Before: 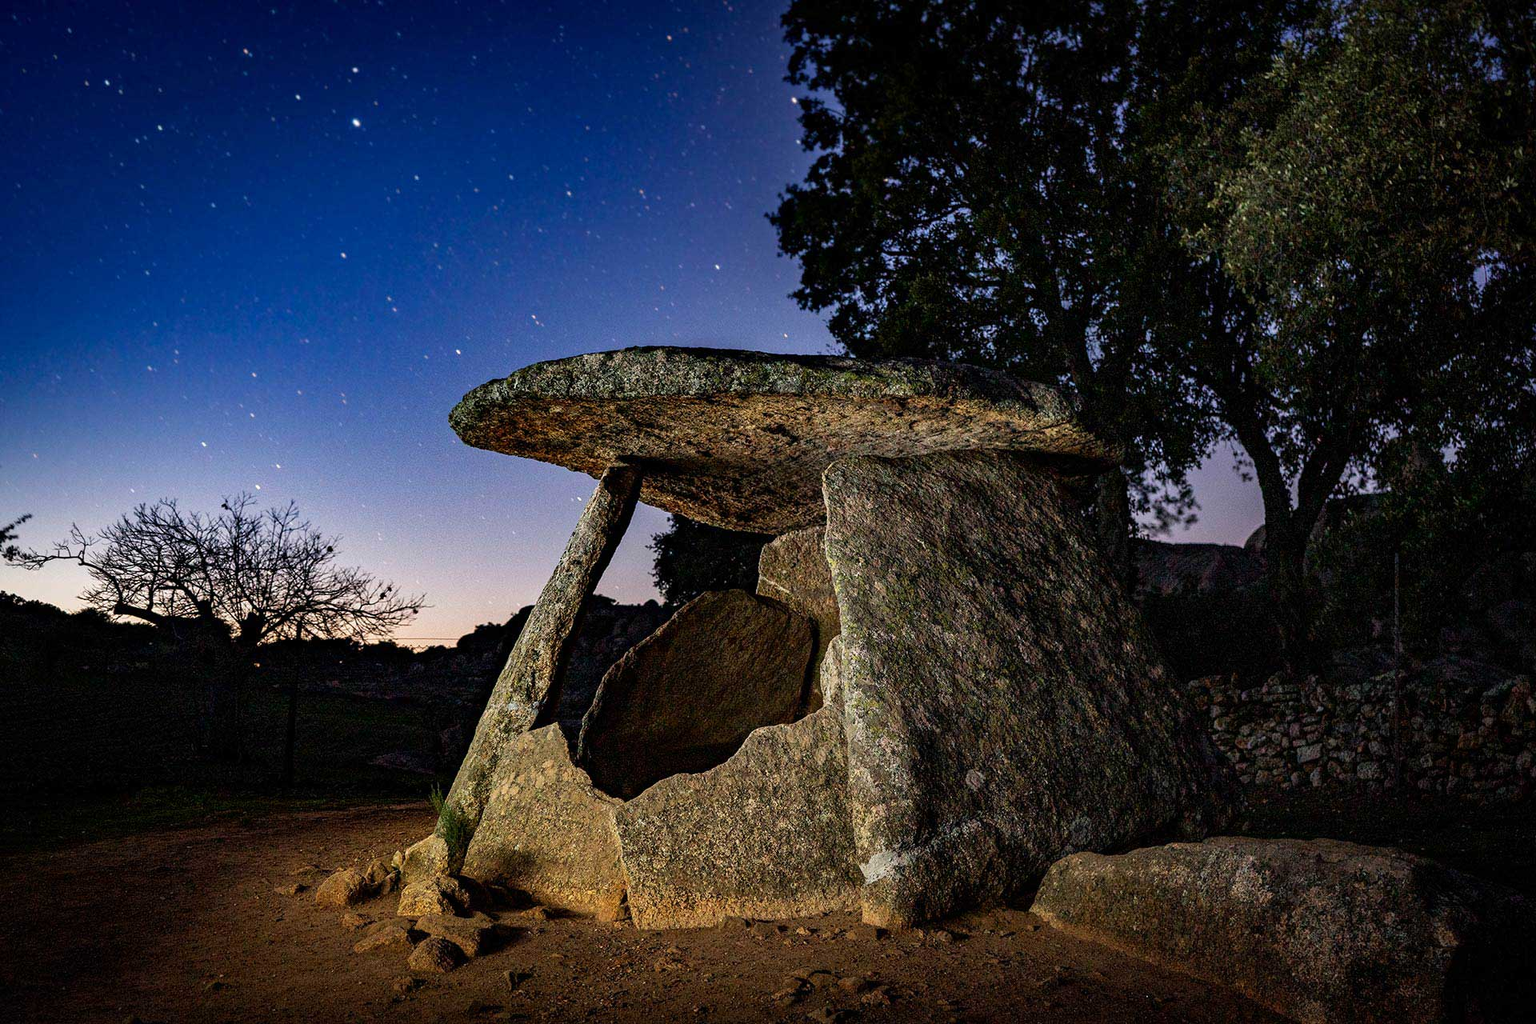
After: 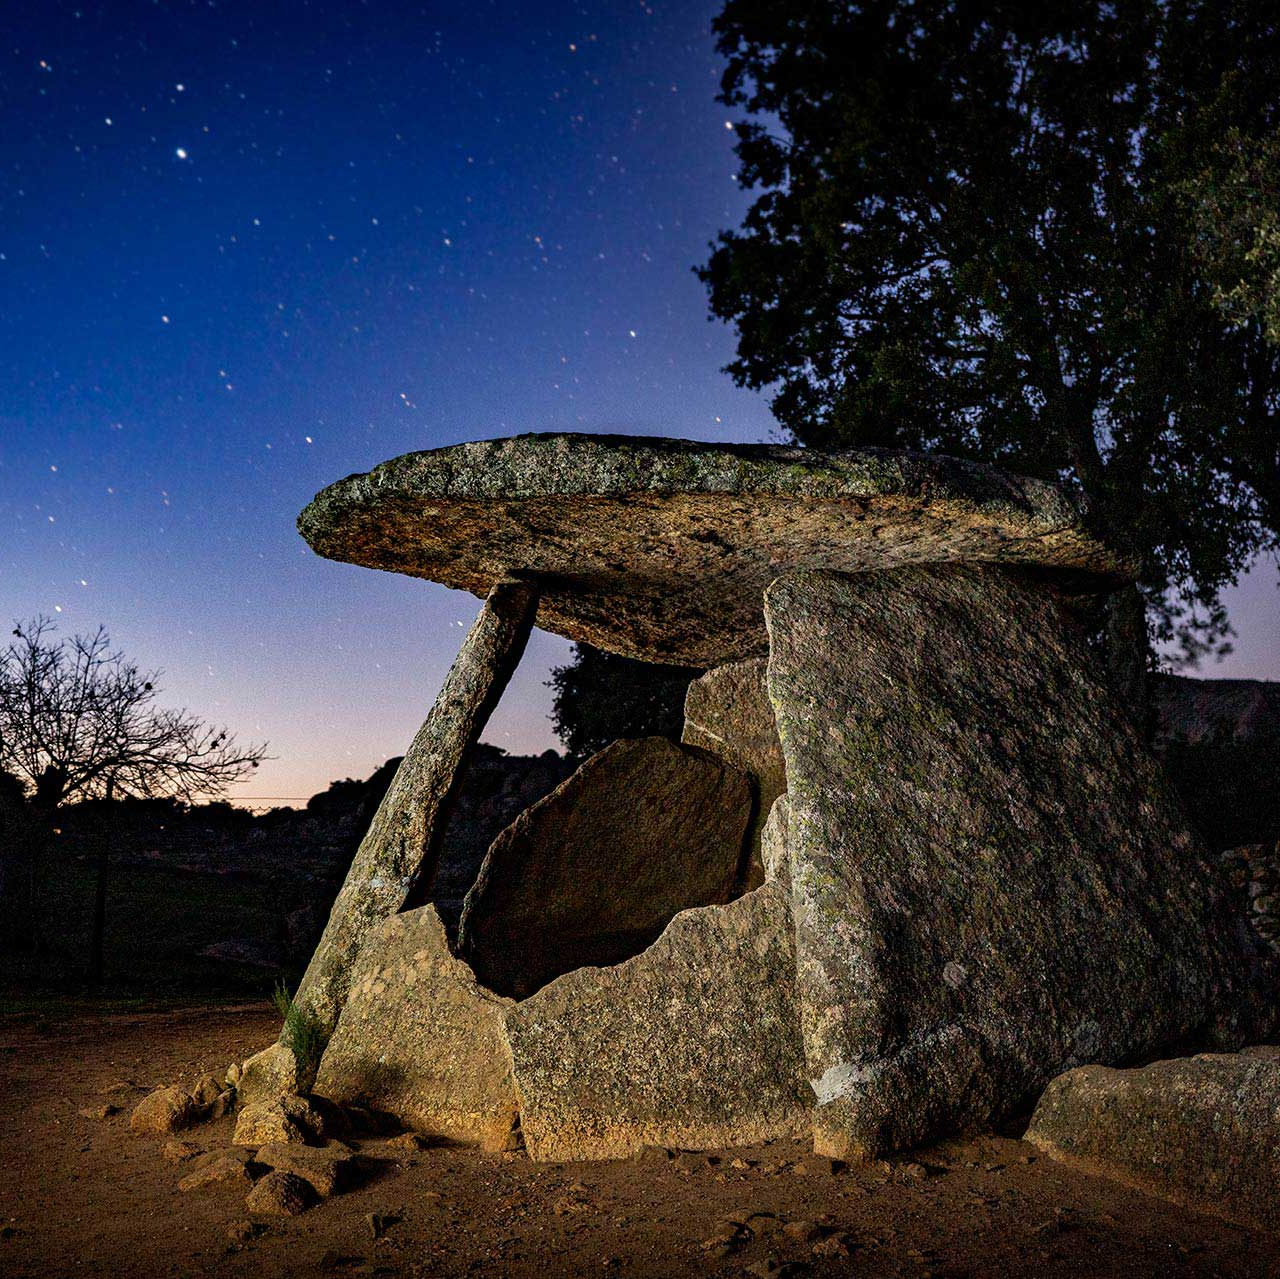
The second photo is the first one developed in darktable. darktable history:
crop and rotate: left 13.789%, right 19.544%
